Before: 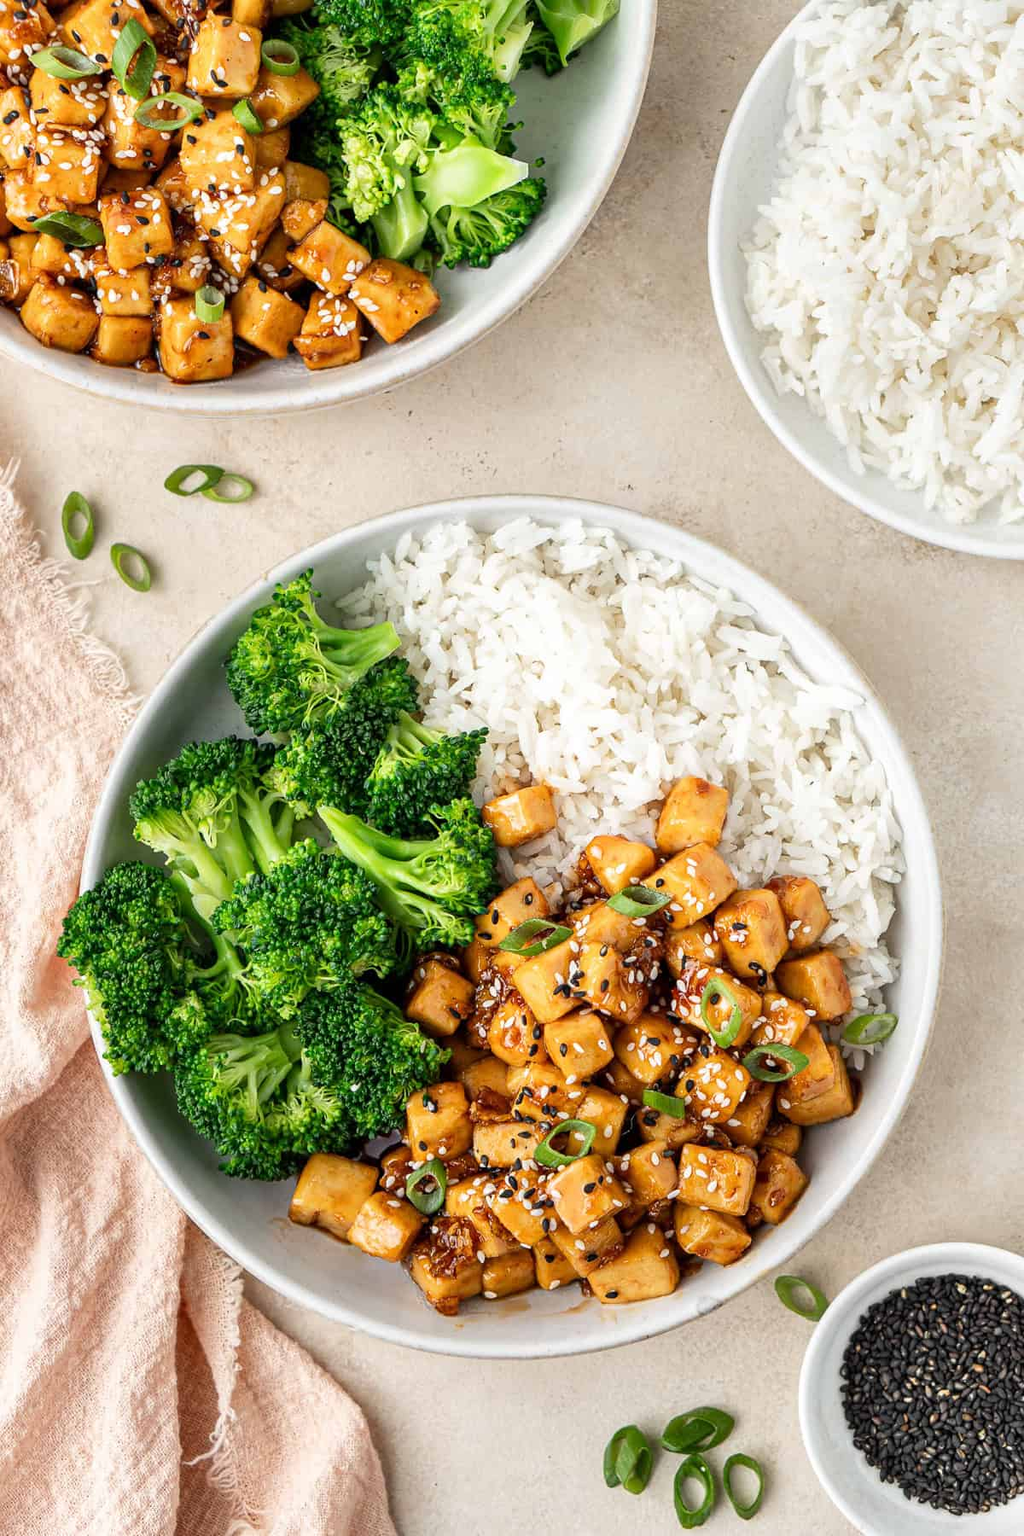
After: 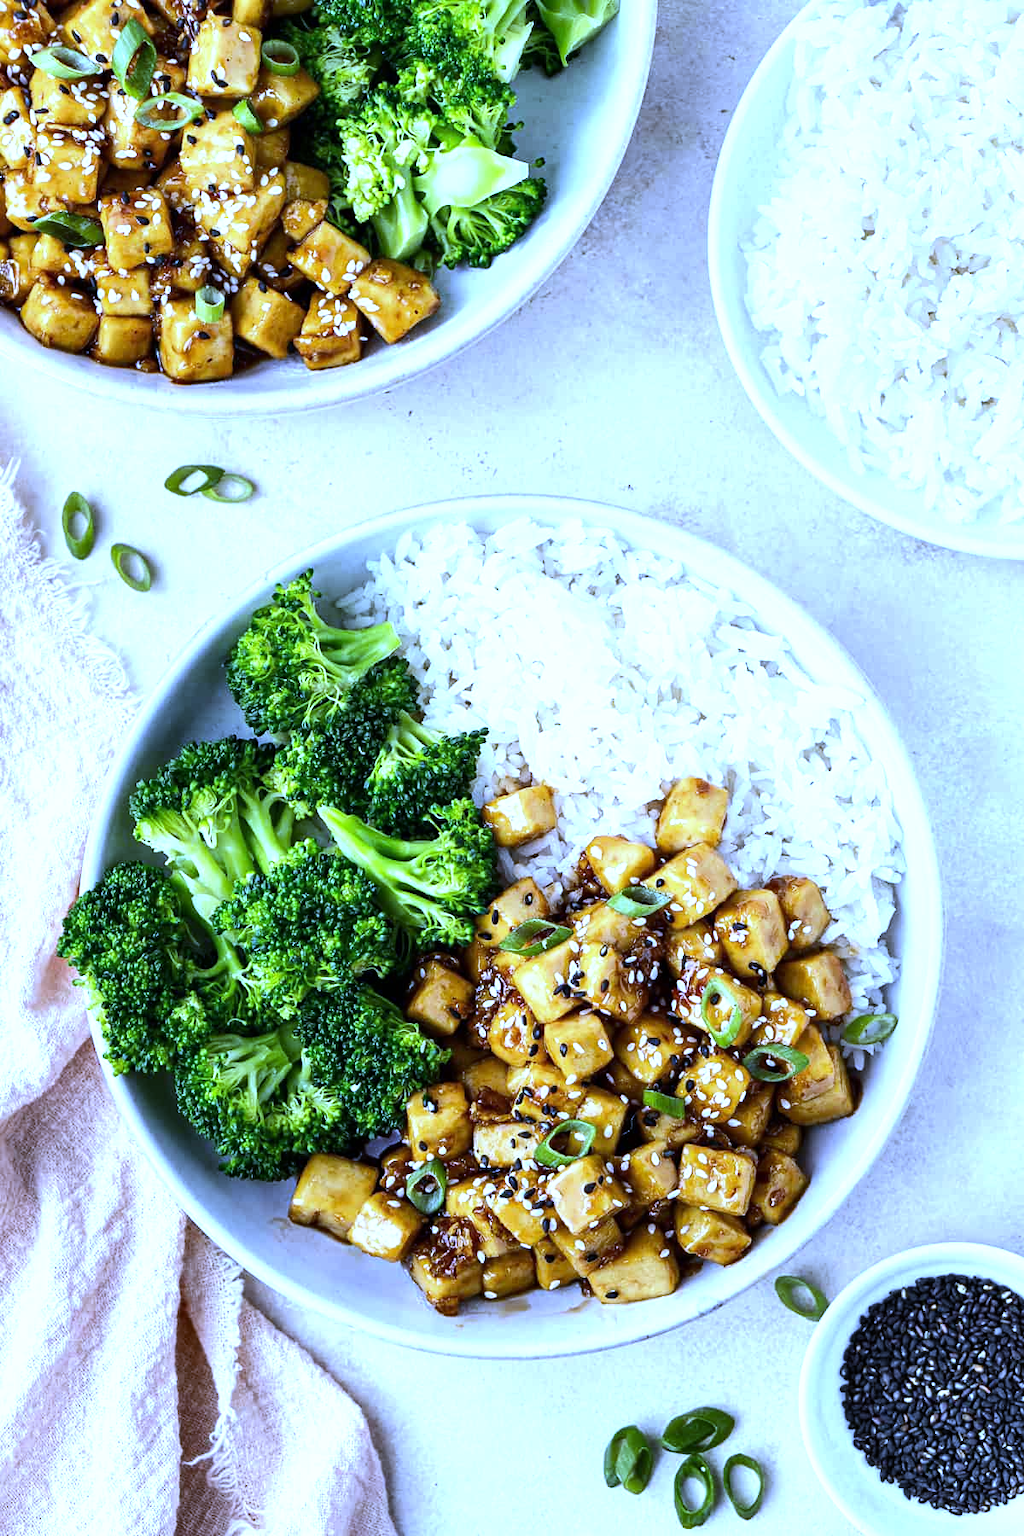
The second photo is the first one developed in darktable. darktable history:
tone equalizer: -8 EV -0.75 EV, -7 EV -0.7 EV, -6 EV -0.6 EV, -5 EV -0.4 EV, -3 EV 0.4 EV, -2 EV 0.6 EV, -1 EV 0.7 EV, +0 EV 0.75 EV, edges refinement/feathering 500, mask exposure compensation -1.57 EV, preserve details no
white balance: red 0.766, blue 1.537
